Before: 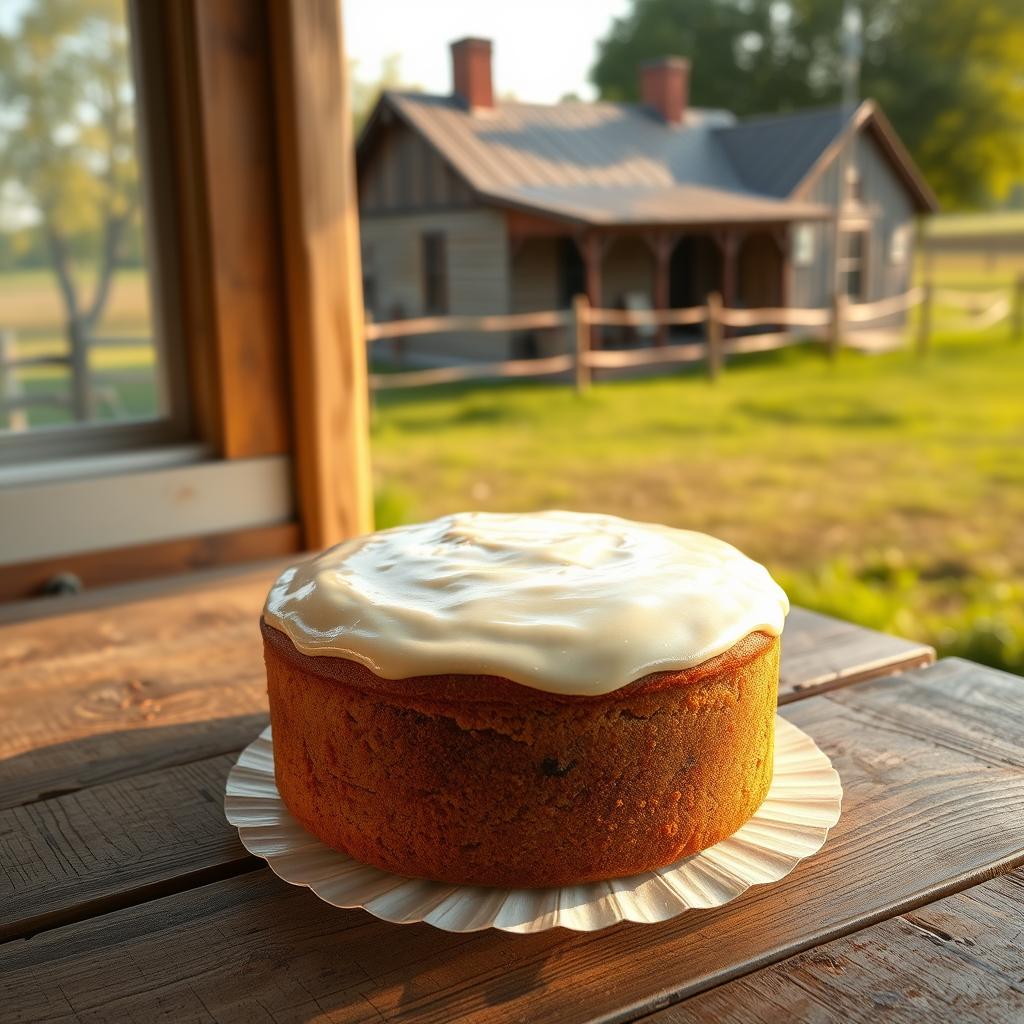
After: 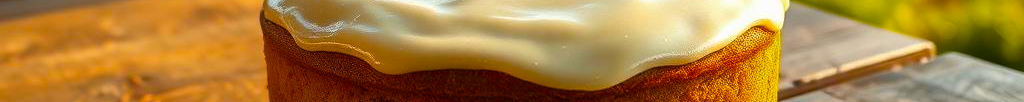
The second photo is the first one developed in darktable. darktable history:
color balance rgb: perceptual saturation grading › global saturation 30%, global vibrance 30%
crop and rotate: top 59.084%, bottom 30.916%
shadows and highlights: radius 118.69, shadows 42.21, highlights -61.56, soften with gaussian
white balance: emerald 1
